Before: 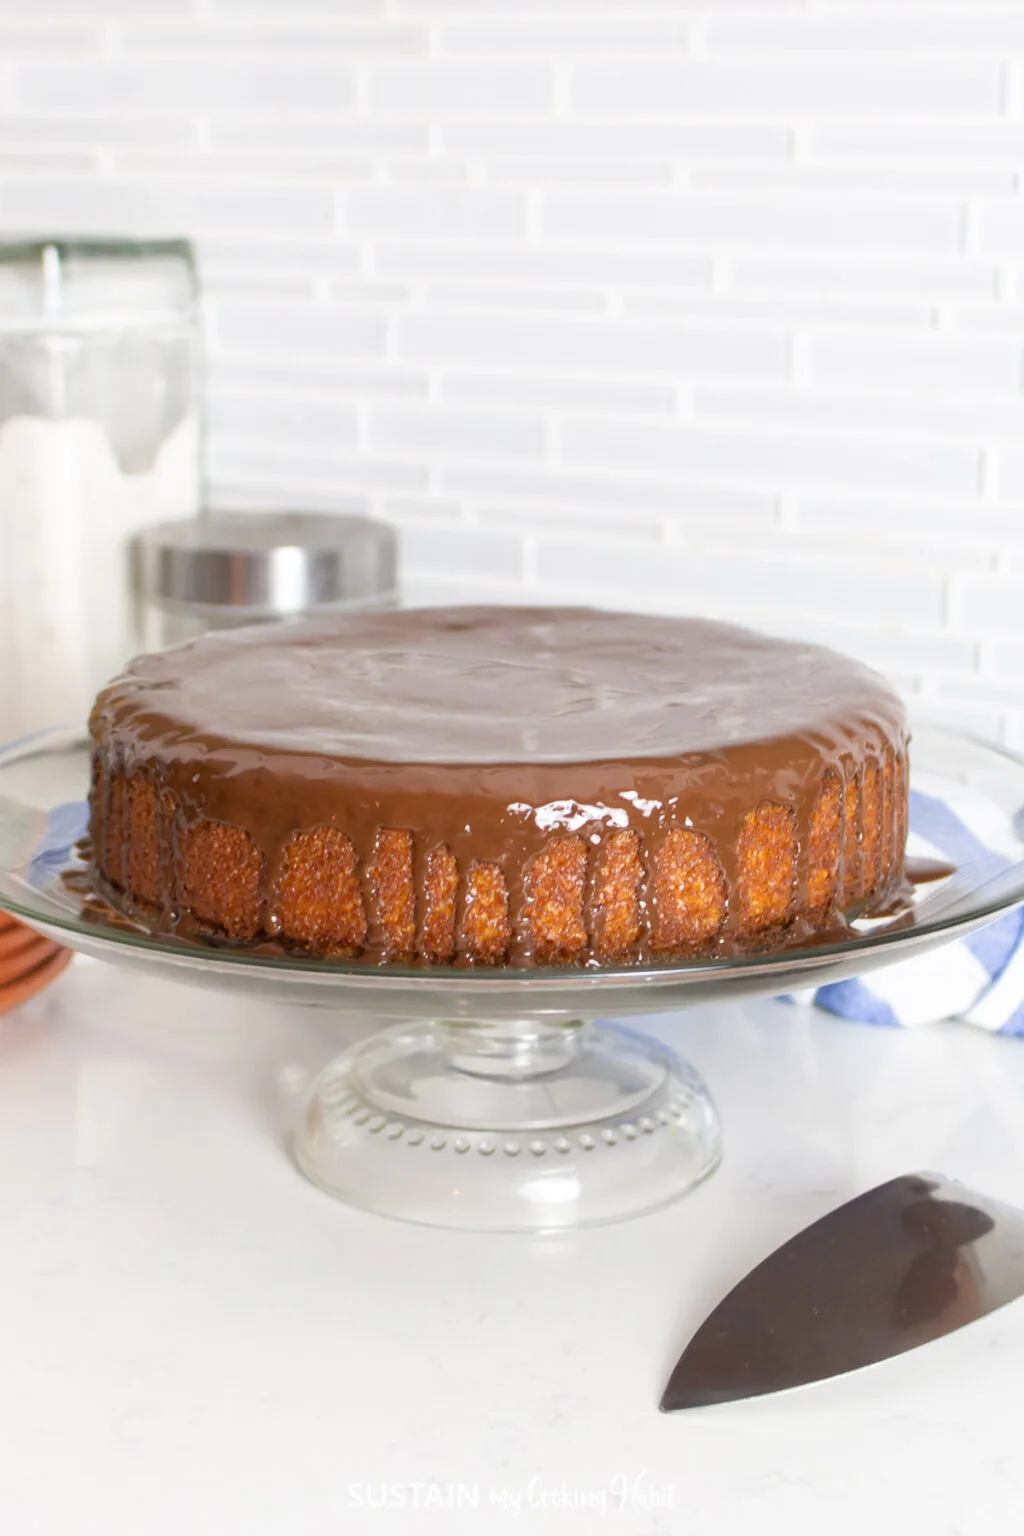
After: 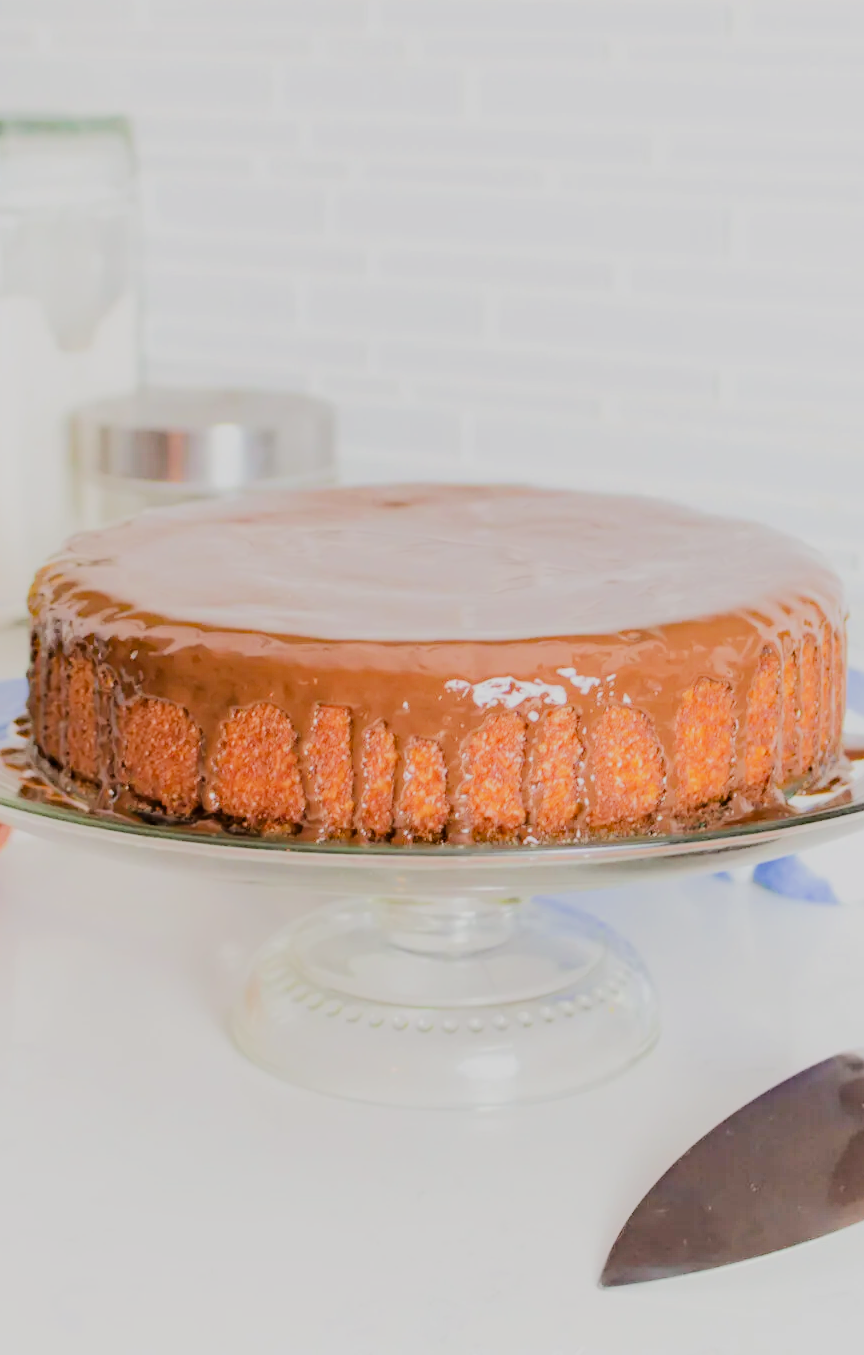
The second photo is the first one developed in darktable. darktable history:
crop: left 6.071%, top 8.011%, right 9.545%, bottom 3.711%
filmic rgb: black relative exposure -7.3 EV, white relative exposure 5.05 EV, threshold 5.95 EV, hardness 3.22, contrast in shadows safe, enable highlight reconstruction true
haze removal: strength 0.292, distance 0.247, adaptive false
tone equalizer: -7 EV 0.151 EV, -6 EV 0.628 EV, -5 EV 1.18 EV, -4 EV 1.35 EV, -3 EV 1.16 EV, -2 EV 0.6 EV, -1 EV 0.165 EV, edges refinement/feathering 500, mask exposure compensation -1.57 EV, preserve details no
